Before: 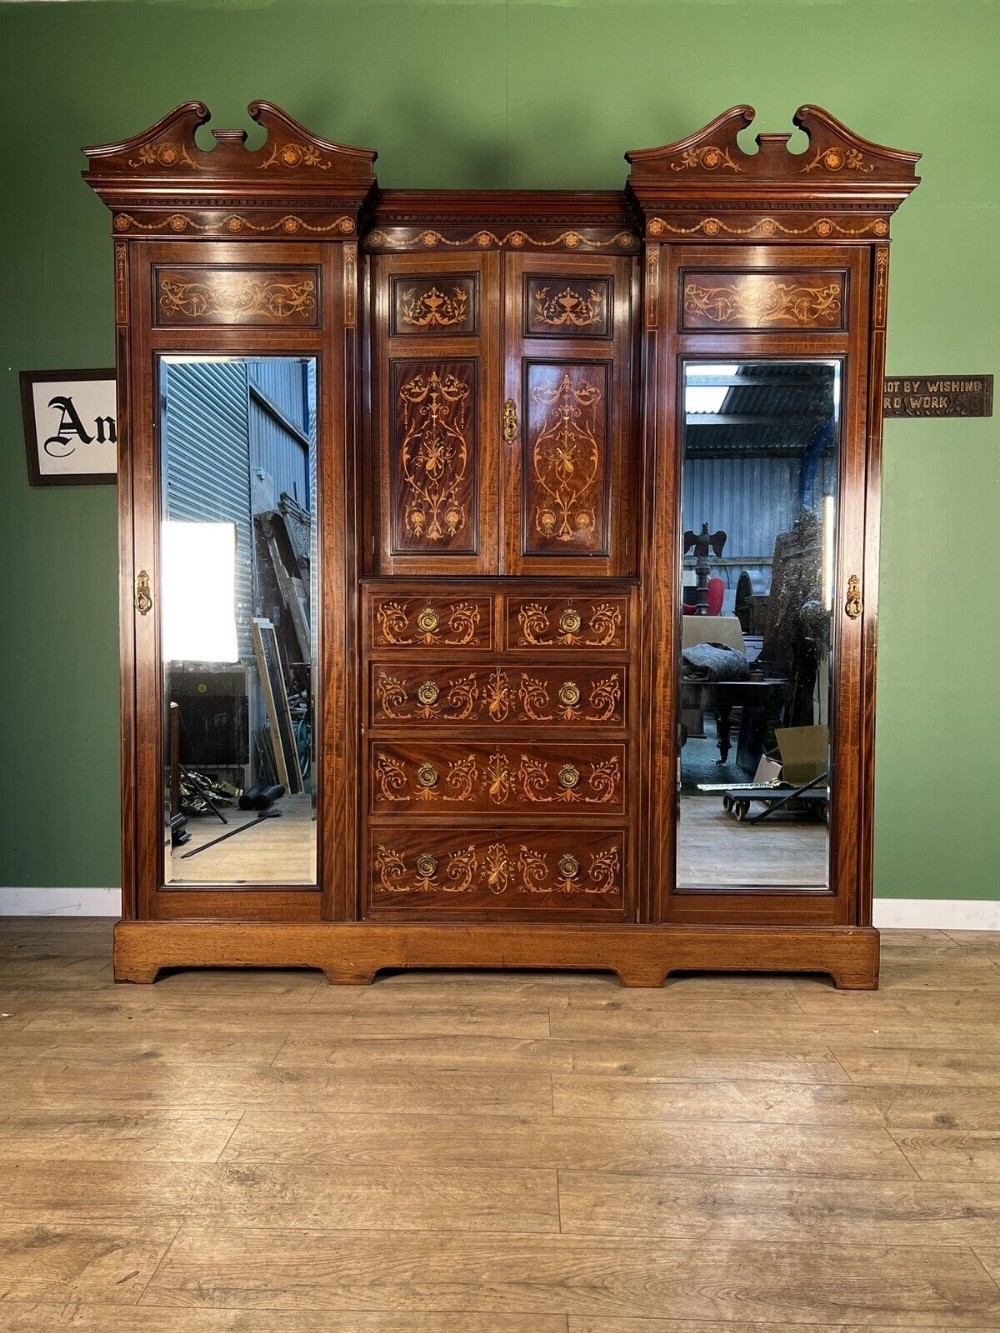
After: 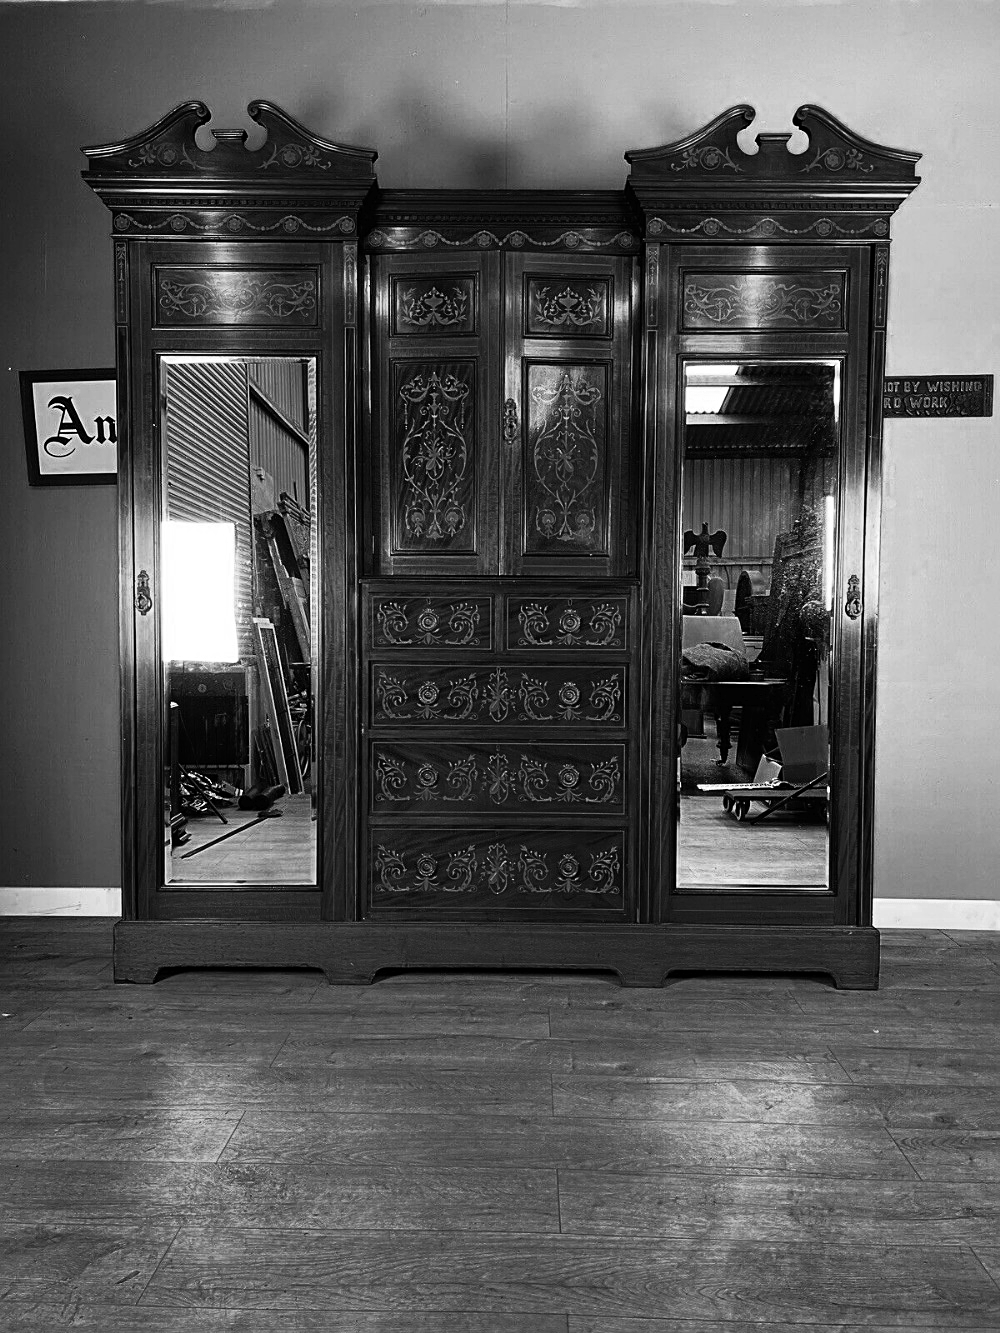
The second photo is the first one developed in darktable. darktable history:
sharpen: on, module defaults
color zones: curves: ch0 [(0.002, 0.429) (0.121, 0.212) (0.198, 0.113) (0.276, 0.344) (0.331, 0.541) (0.41, 0.56) (0.482, 0.289) (0.619, 0.227) (0.721, 0.18) (0.821, 0.435) (0.928, 0.555) (1, 0.587)]; ch1 [(0, 0) (0.143, 0) (0.286, 0) (0.429, 0) (0.571, 0) (0.714, 0) (0.857, 0)]
tone curve: curves: ch0 [(0, 0) (0.003, 0.008) (0.011, 0.008) (0.025, 0.011) (0.044, 0.017) (0.069, 0.026) (0.1, 0.039) (0.136, 0.054) (0.177, 0.093) (0.224, 0.15) (0.277, 0.21) (0.335, 0.285) (0.399, 0.366) (0.468, 0.462) (0.543, 0.564) (0.623, 0.679) (0.709, 0.79) (0.801, 0.883) (0.898, 0.95) (1, 1)], preserve colors none
